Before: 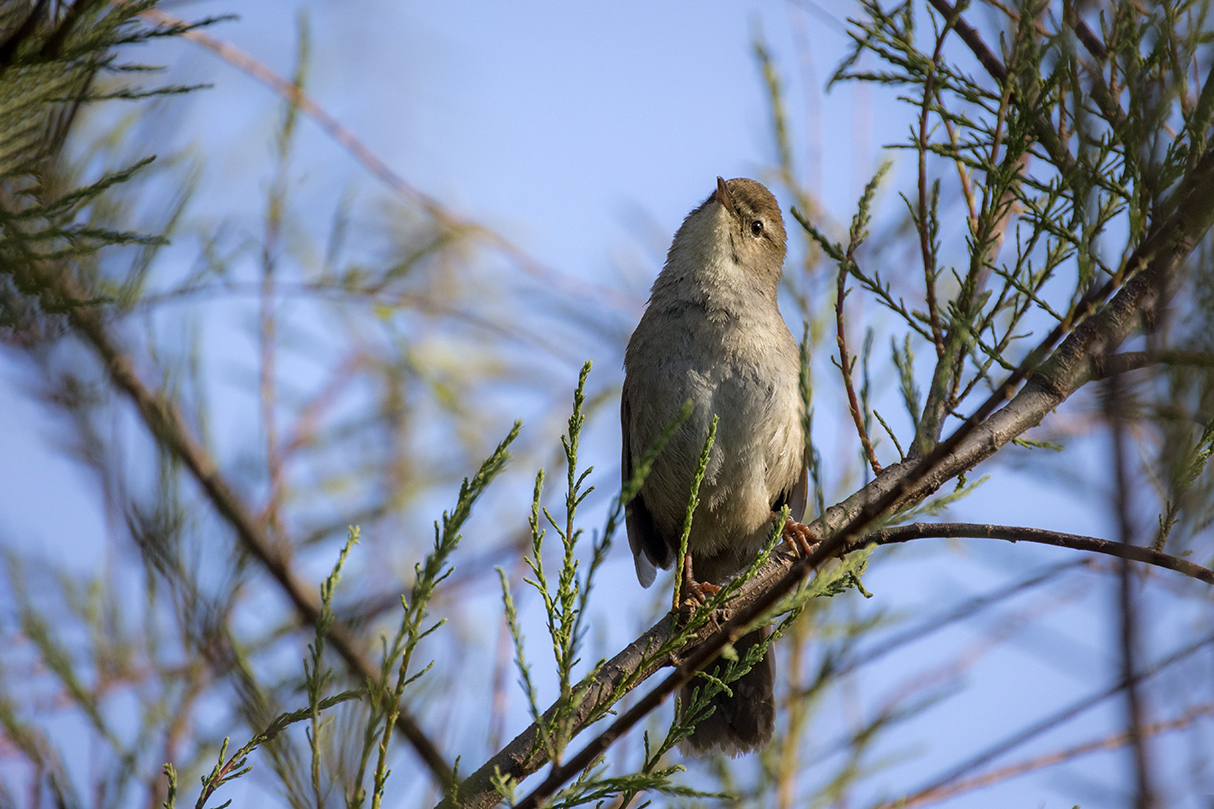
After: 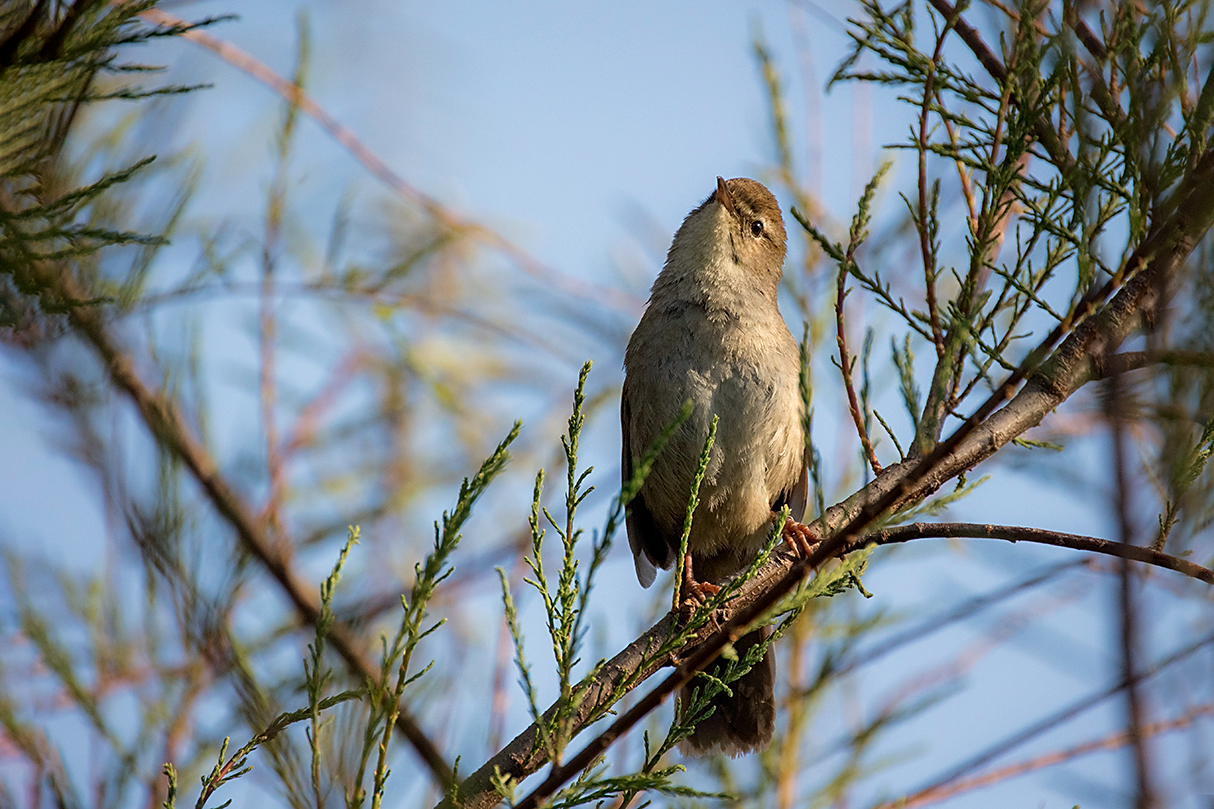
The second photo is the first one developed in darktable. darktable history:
white balance: red 1.029, blue 0.92
sharpen: radius 1.864, amount 0.398, threshold 1.271
